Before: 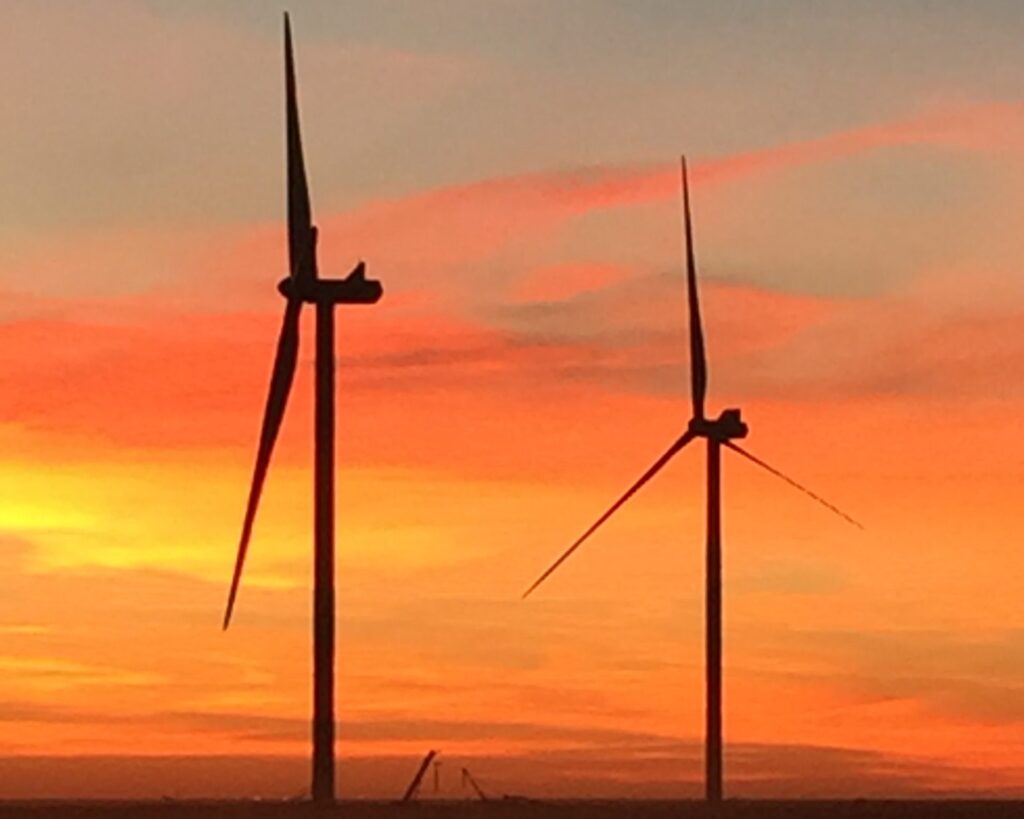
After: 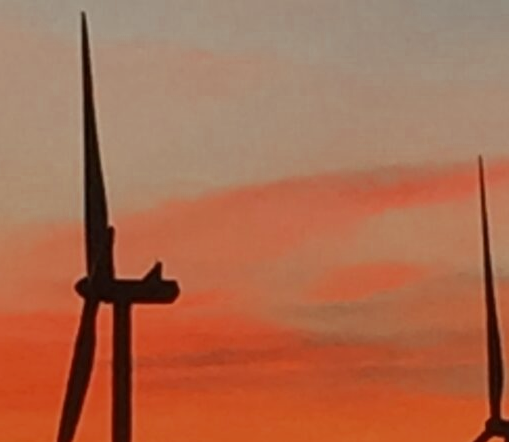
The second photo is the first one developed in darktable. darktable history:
crop: left 19.894%, right 30.304%, bottom 45.995%
color zones: curves: ch0 [(0, 0.5) (0.125, 0.4) (0.25, 0.5) (0.375, 0.4) (0.5, 0.4) (0.625, 0.35) (0.75, 0.35) (0.875, 0.5)]; ch1 [(0, 0.35) (0.125, 0.45) (0.25, 0.35) (0.375, 0.35) (0.5, 0.35) (0.625, 0.35) (0.75, 0.45) (0.875, 0.35)]; ch2 [(0, 0.6) (0.125, 0.5) (0.25, 0.5) (0.375, 0.6) (0.5, 0.6) (0.625, 0.5) (0.75, 0.5) (0.875, 0.5)]
